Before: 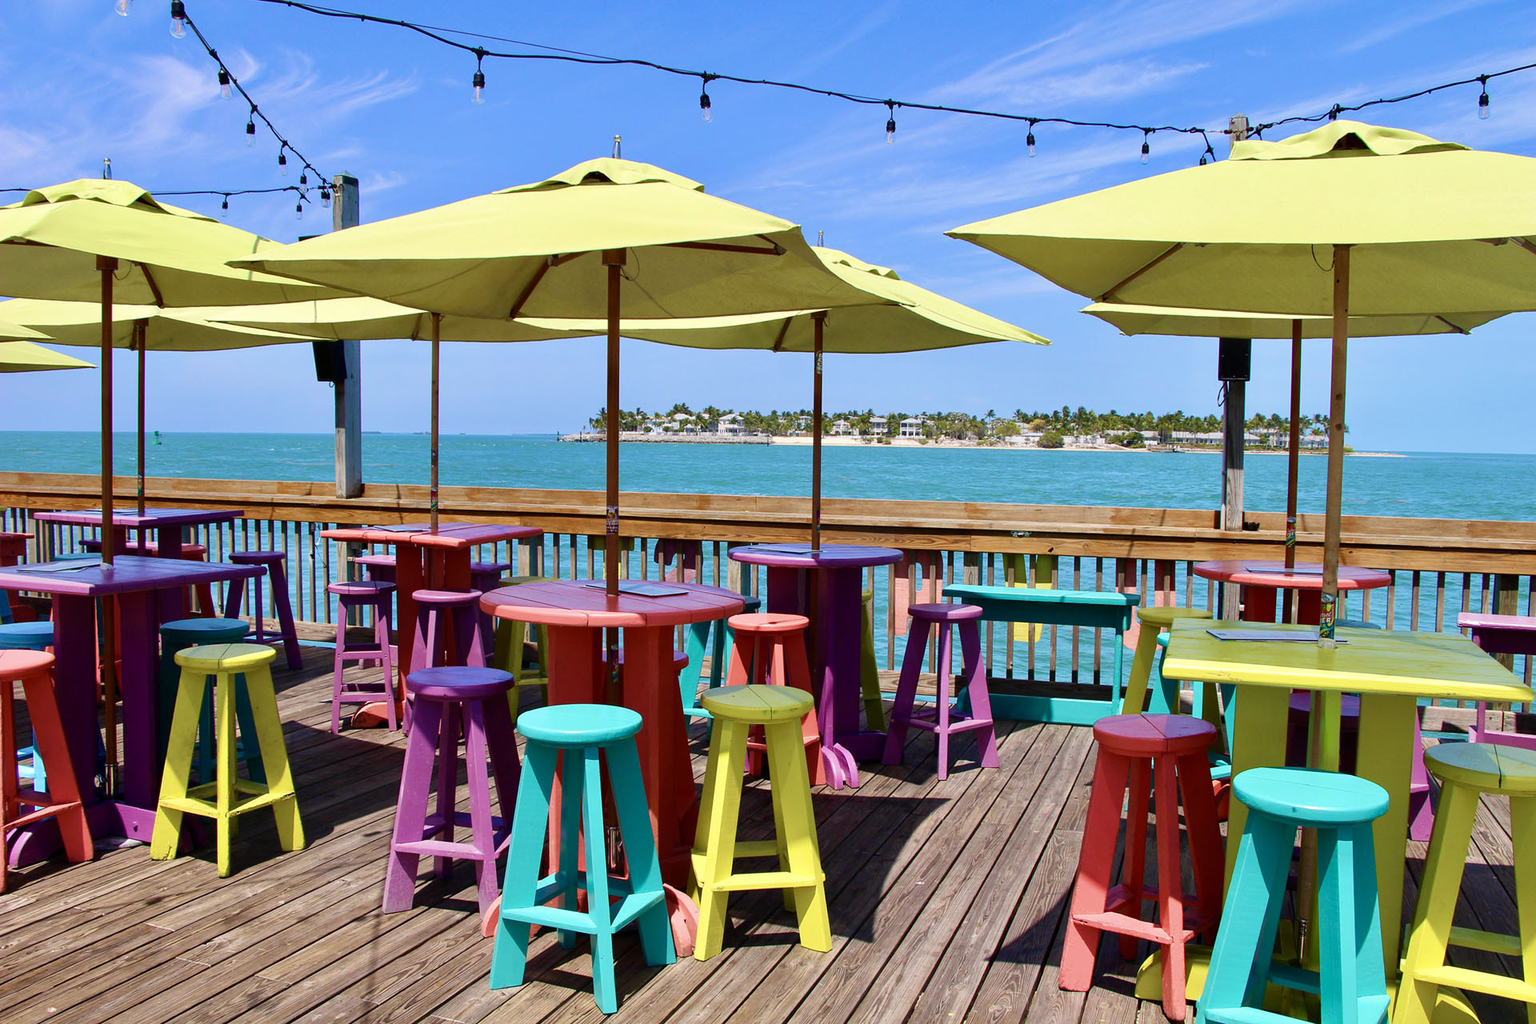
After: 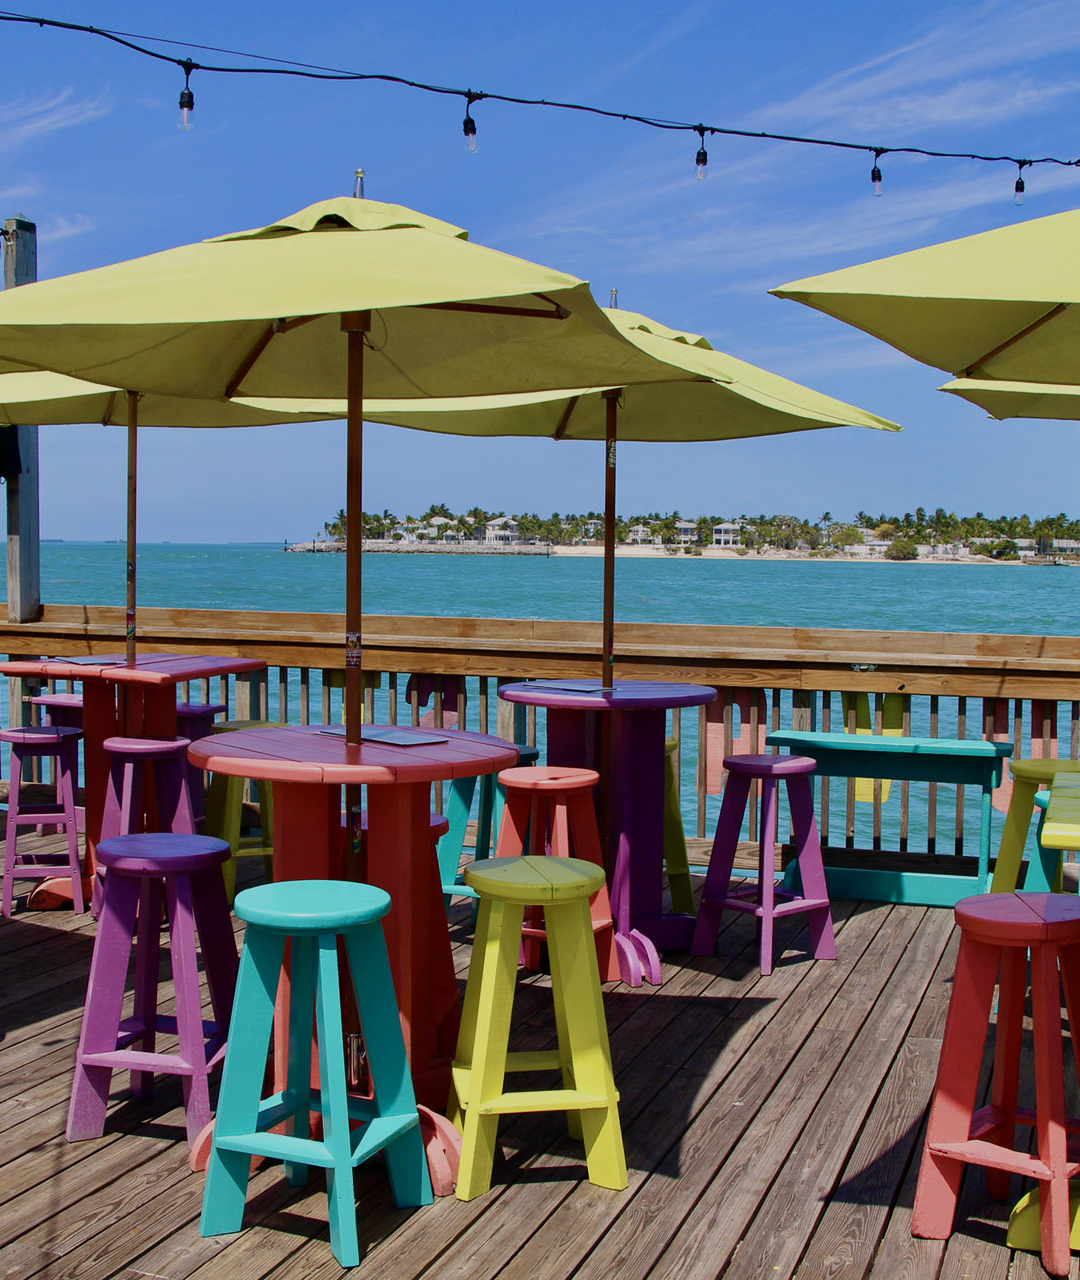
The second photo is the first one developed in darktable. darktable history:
crop: left 21.496%, right 22.254%
exposure: exposure -0.582 EV, compensate highlight preservation false
